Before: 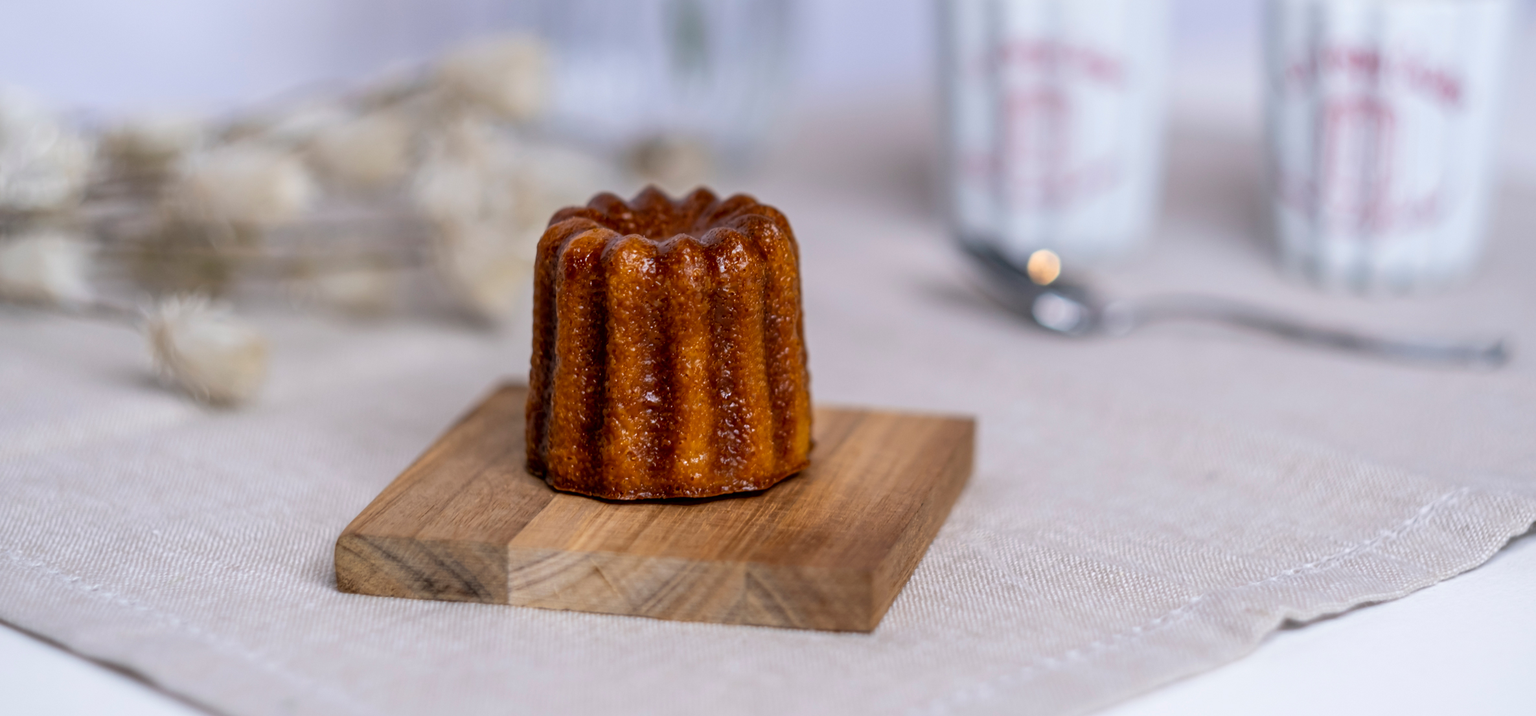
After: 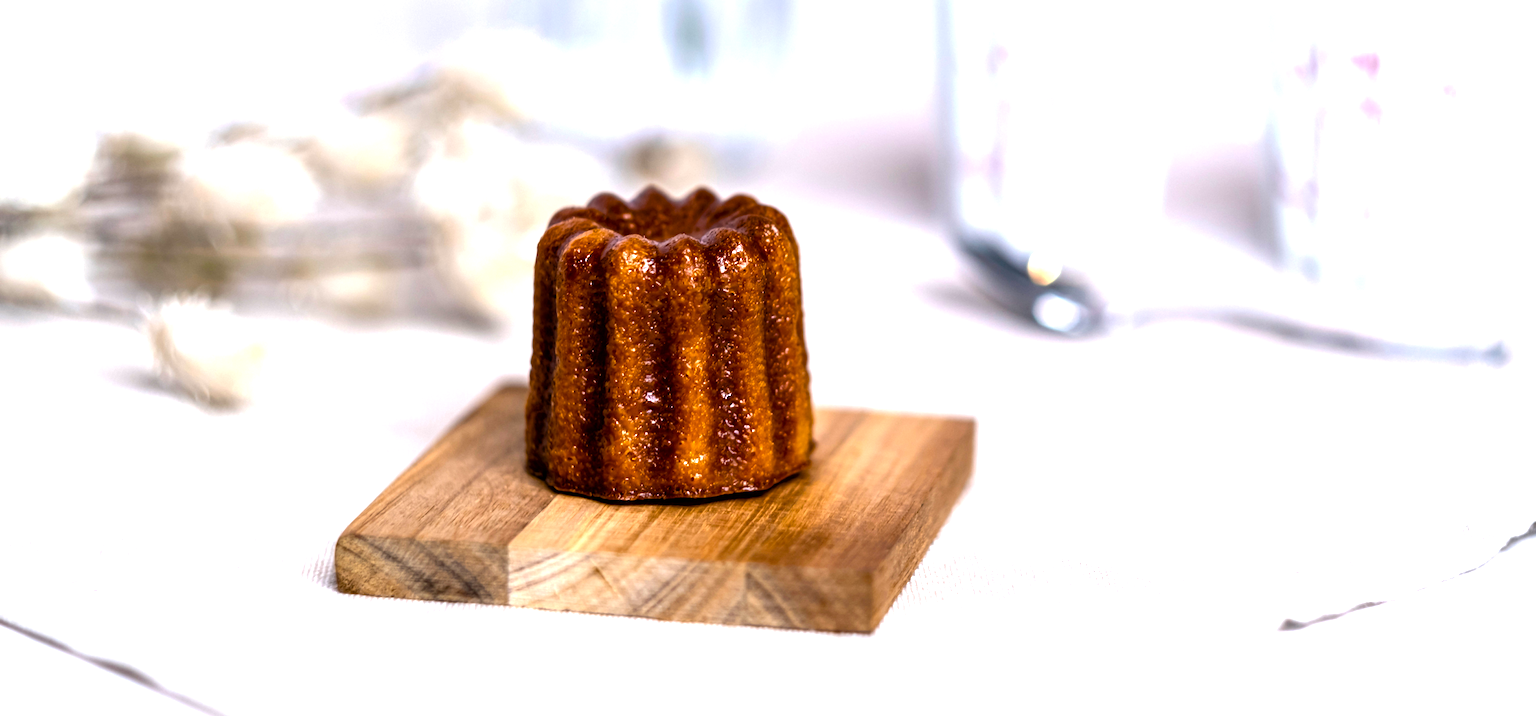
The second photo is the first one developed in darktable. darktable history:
color balance rgb: shadows lift › chroma 1.375%, shadows lift › hue 259.24°, perceptual saturation grading › global saturation 25.873%, perceptual saturation grading › highlights -50.602%, perceptual saturation grading › shadows 30.171%, perceptual brilliance grading › highlights 47.03%, perceptual brilliance grading › mid-tones 22.759%, perceptual brilliance grading › shadows -5.747%, global vibrance 20%
